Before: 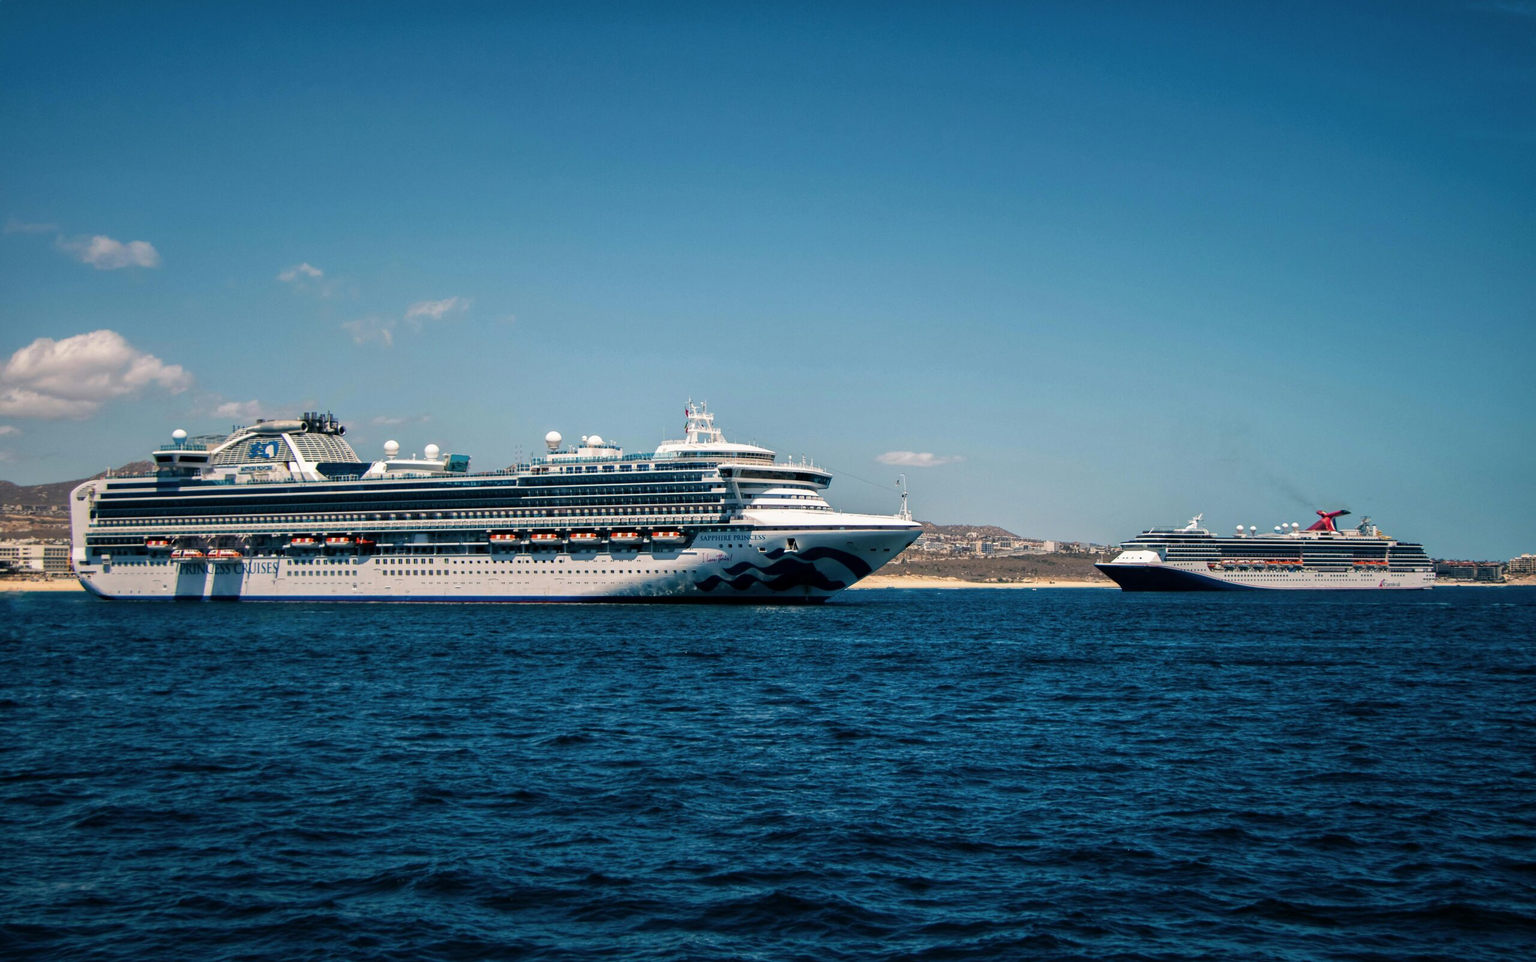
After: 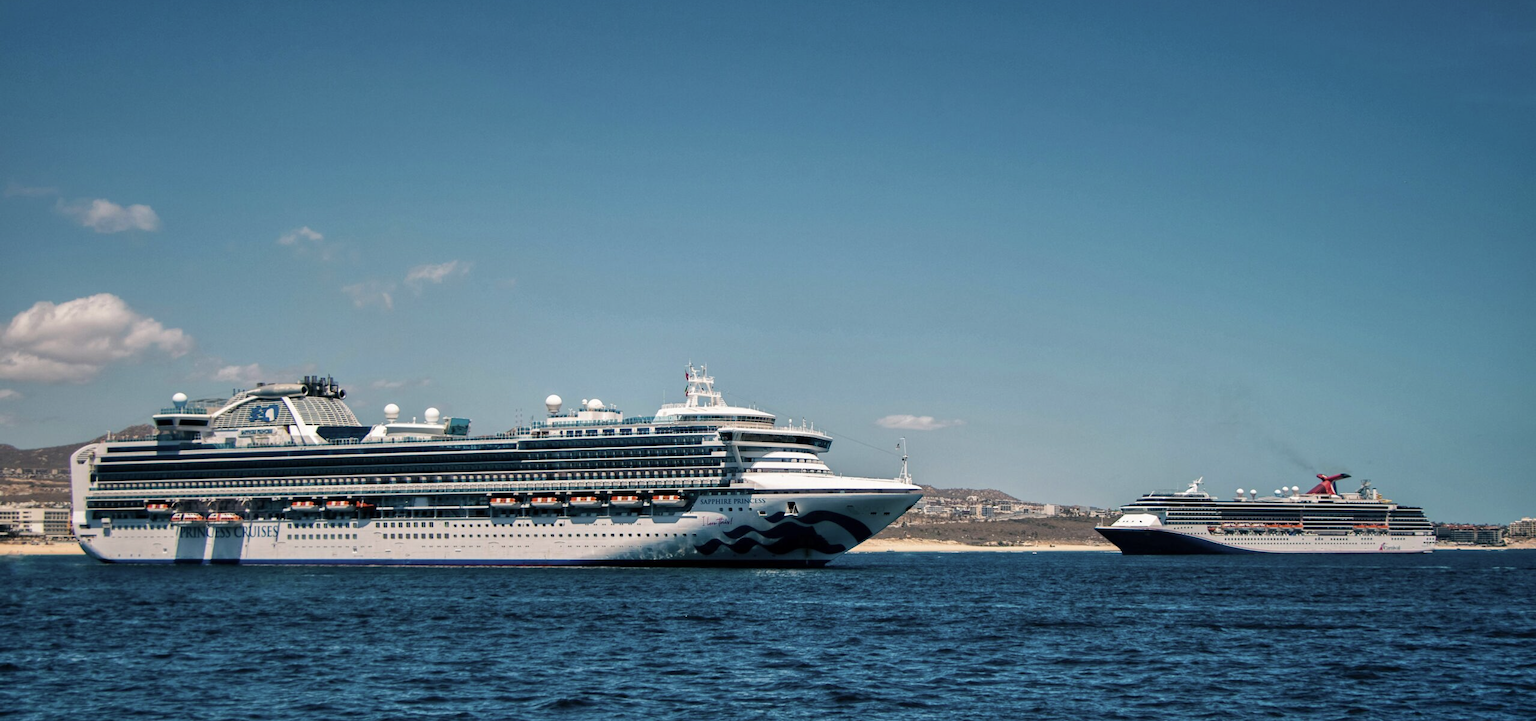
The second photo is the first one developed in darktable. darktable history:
crop: top 3.857%, bottom 21.132%
color correction: saturation 0.8
shadows and highlights: shadows color adjustment 97.66%, soften with gaussian
